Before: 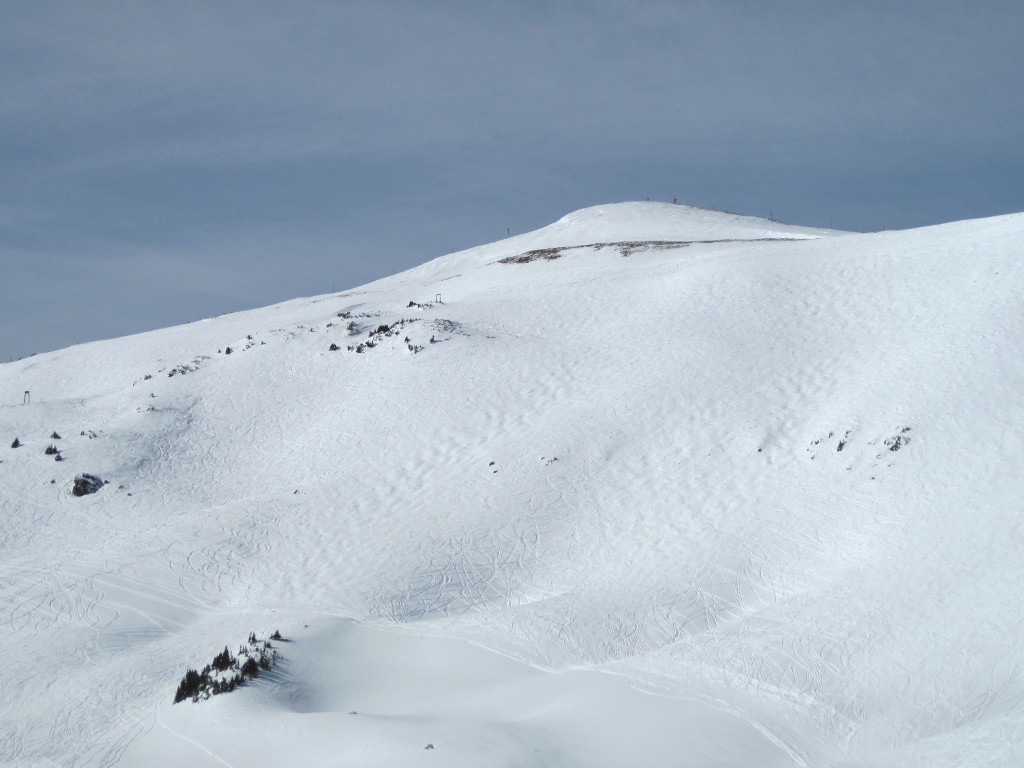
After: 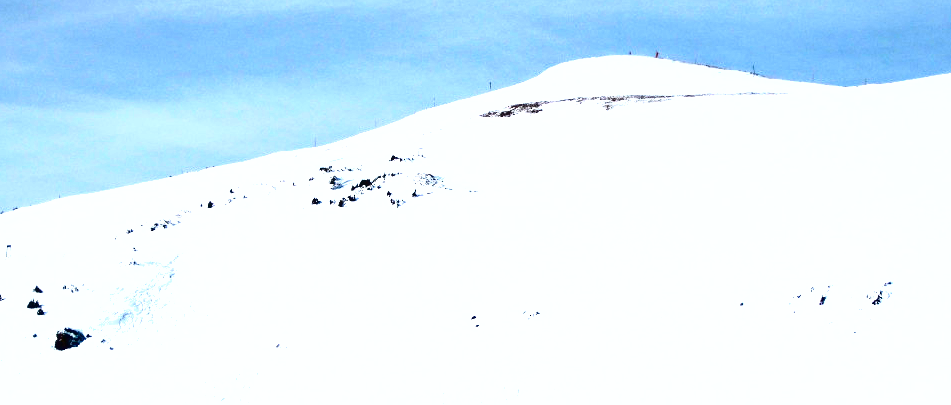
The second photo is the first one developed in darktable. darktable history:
tone curve: curves: ch0 [(0, 0) (0.003, 0.001) (0.011, 0.005) (0.025, 0.011) (0.044, 0.02) (0.069, 0.031) (0.1, 0.045) (0.136, 0.078) (0.177, 0.124) (0.224, 0.18) (0.277, 0.245) (0.335, 0.315) (0.399, 0.393) (0.468, 0.477) (0.543, 0.569) (0.623, 0.666) (0.709, 0.771) (0.801, 0.871) (0.898, 0.965) (1, 1)], color space Lab, linked channels, preserve colors none
shadows and highlights: highlights color adjustment 78%, low approximation 0.01, soften with gaussian
crop: left 1.809%, top 19.079%, right 5.233%, bottom 28.138%
exposure: black level correction 0, exposure 1.402 EV, compensate highlight preservation false
contrast equalizer: octaves 7, y [[0.514, 0.573, 0.581, 0.508, 0.5, 0.5], [0.5 ×6], [0.5 ×6], [0 ×6], [0 ×6]], mix 0.298
